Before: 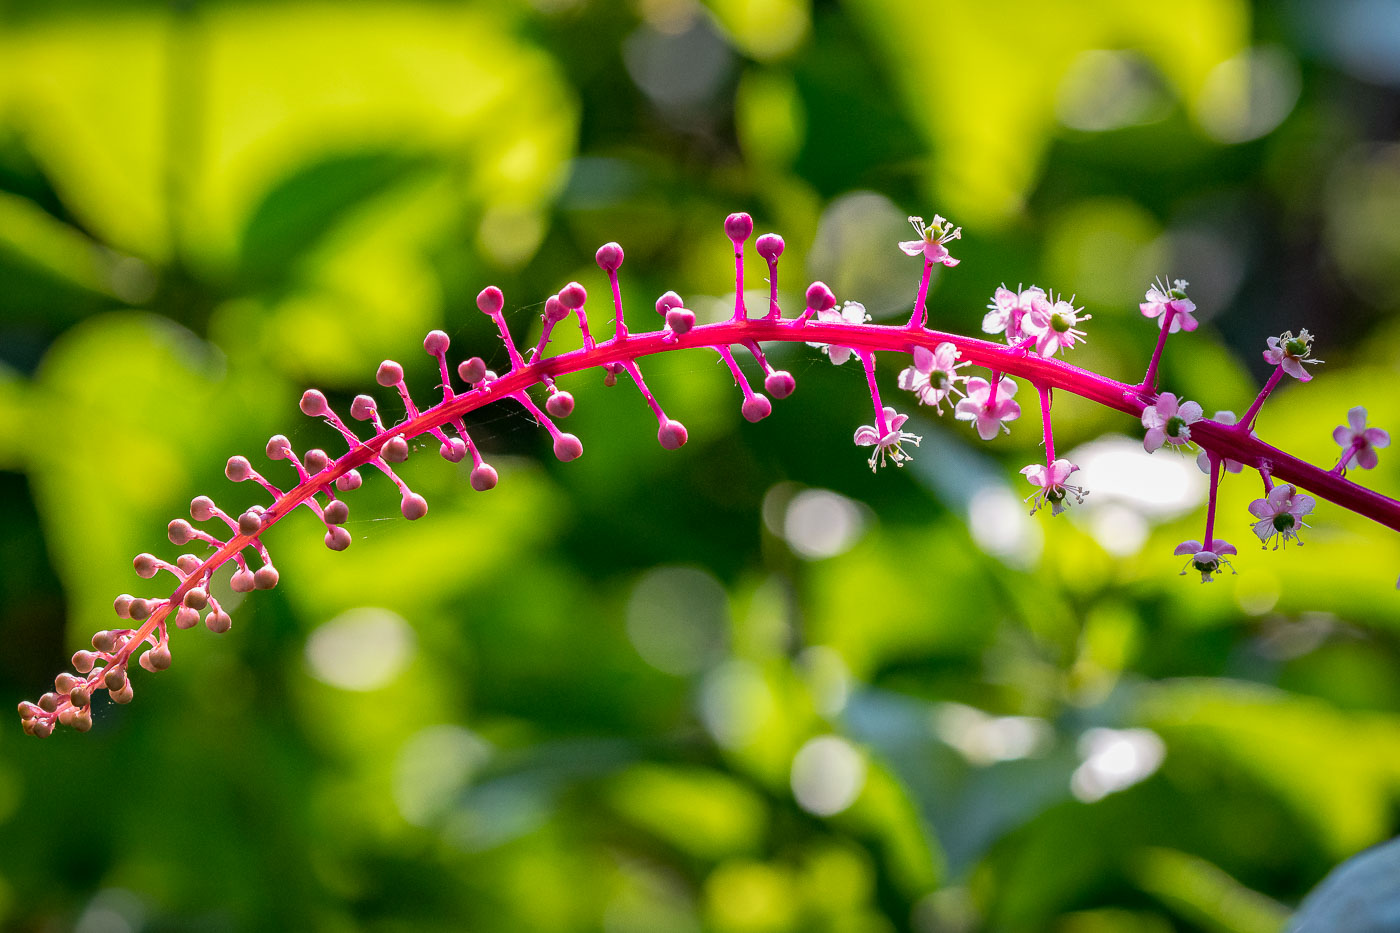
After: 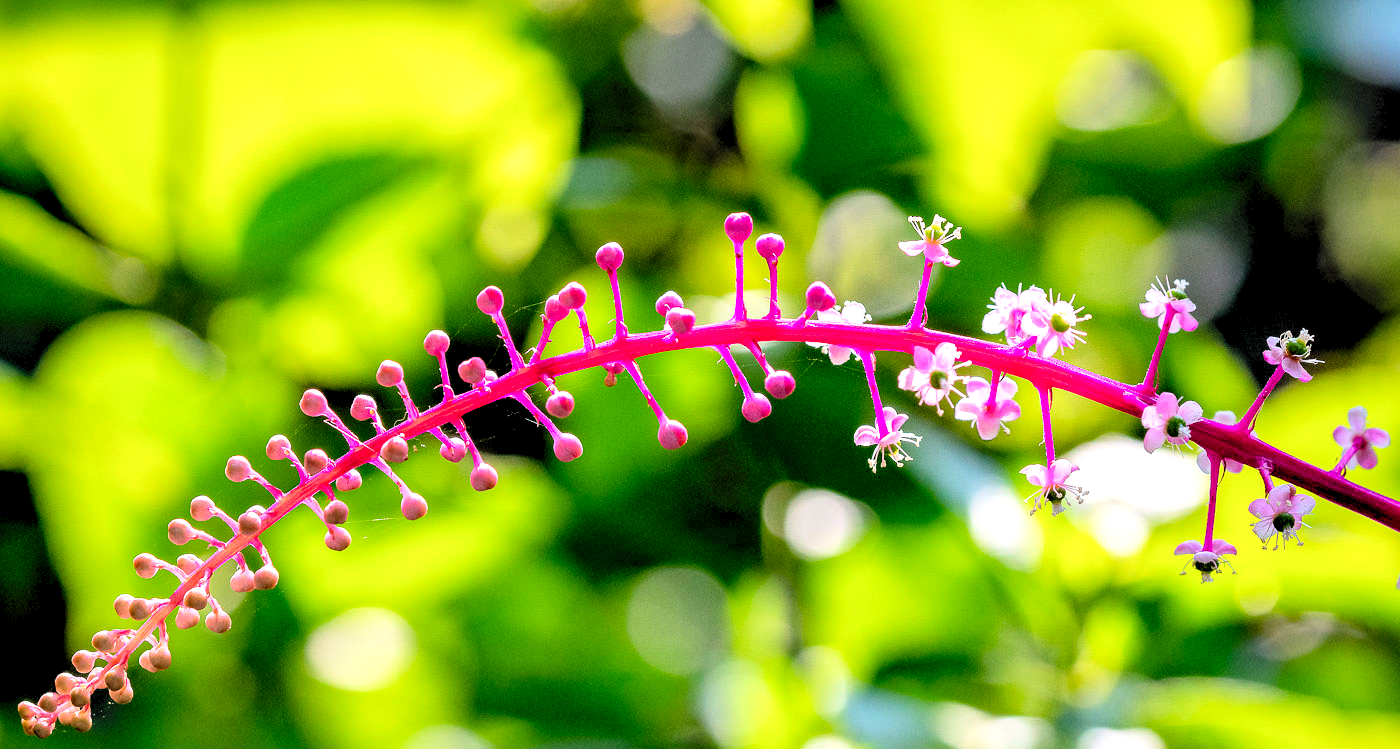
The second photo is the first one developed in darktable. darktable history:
crop: bottom 19.644%
levels: levels [0.036, 0.364, 0.827]
filmic rgb: black relative exposure -11.88 EV, white relative exposure 5.43 EV, threshold 3 EV, hardness 4.49, latitude 50%, contrast 1.14, color science v5 (2021), contrast in shadows safe, contrast in highlights safe, enable highlight reconstruction true
